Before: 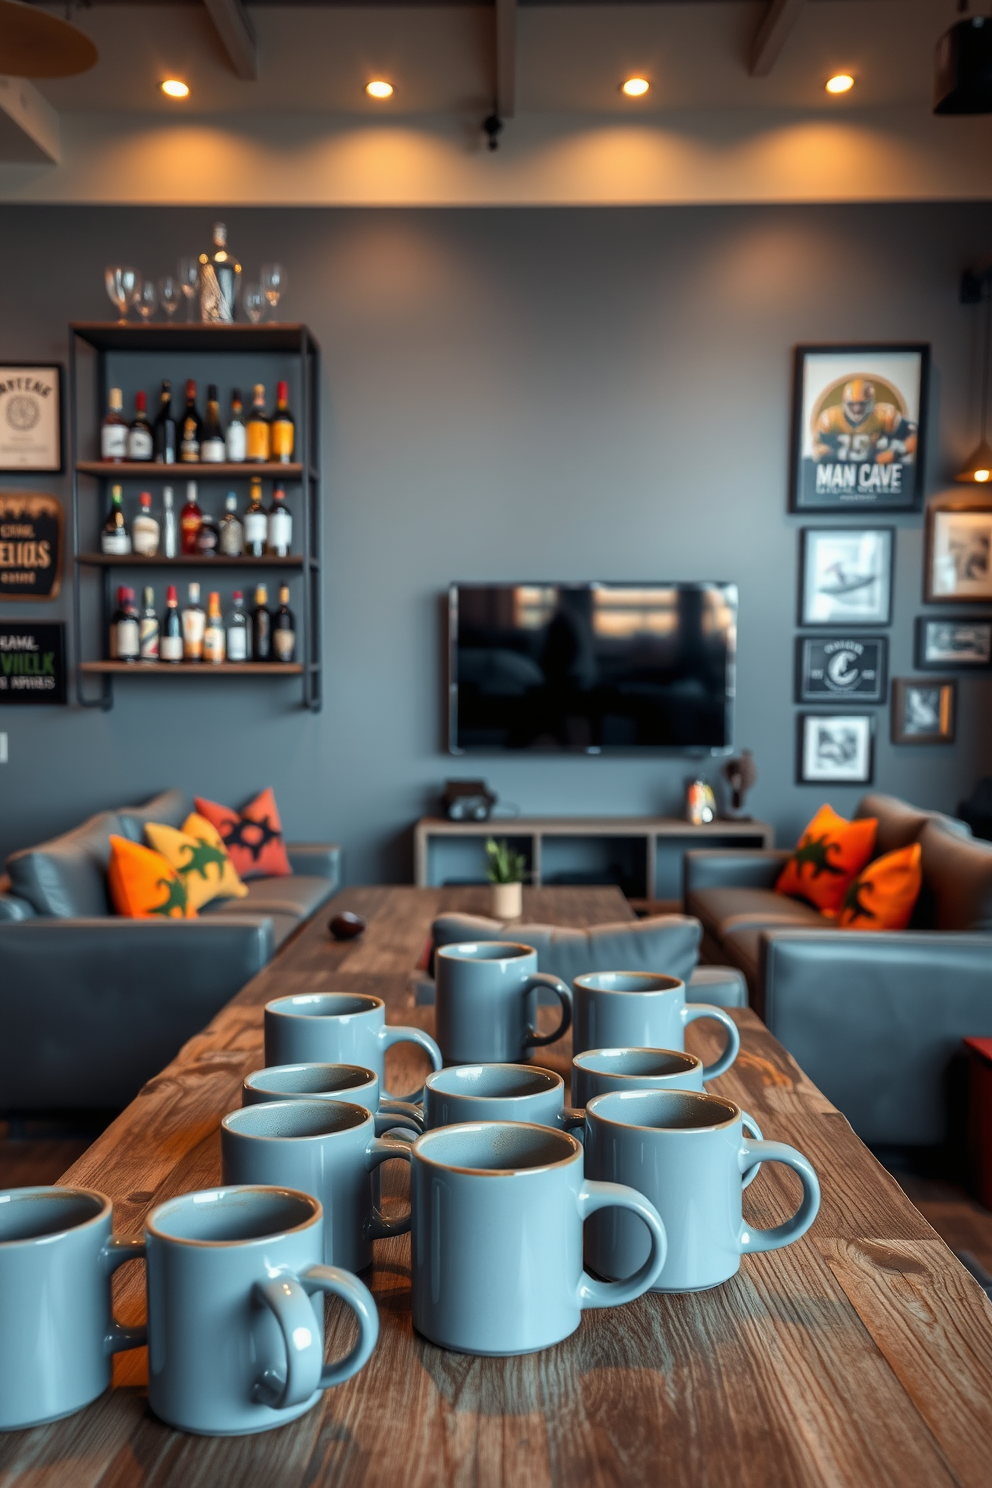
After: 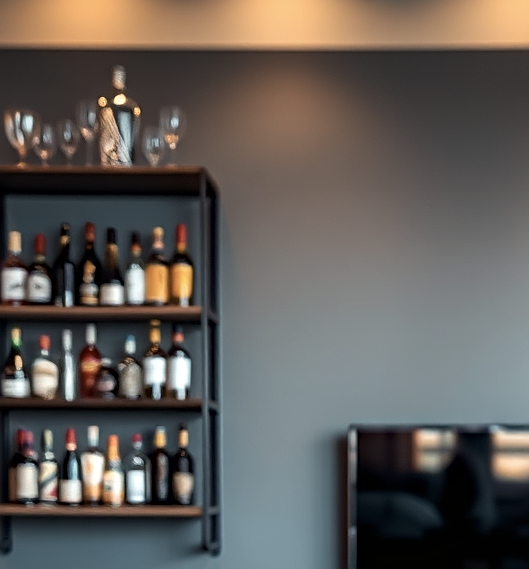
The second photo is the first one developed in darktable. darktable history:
crop: left 10.211%, top 10.604%, right 36.422%, bottom 51.104%
velvia: on, module defaults
haze removal: compatibility mode true, adaptive false
sharpen: on, module defaults
contrast brightness saturation: contrast 0.102, saturation -0.366
